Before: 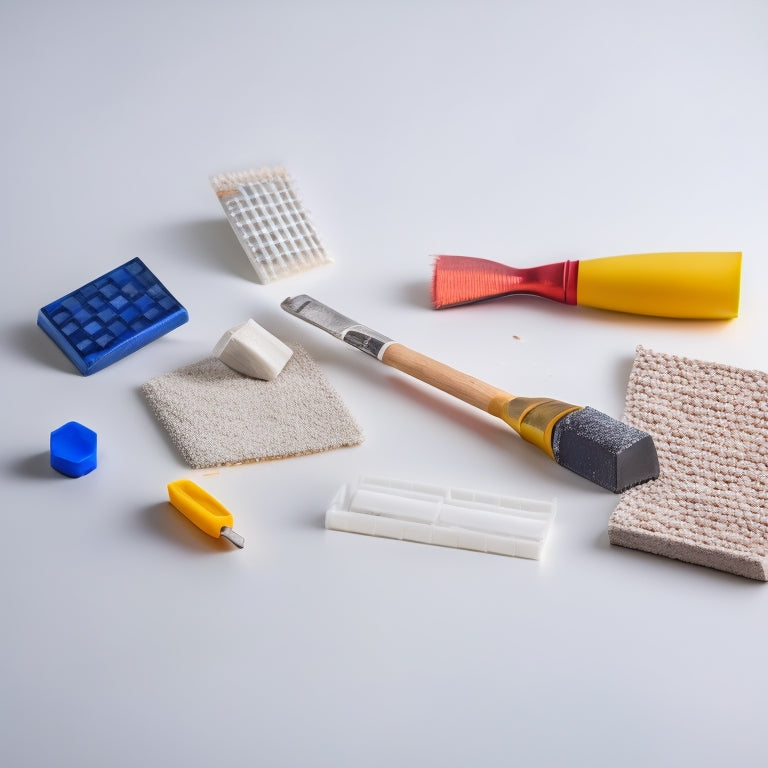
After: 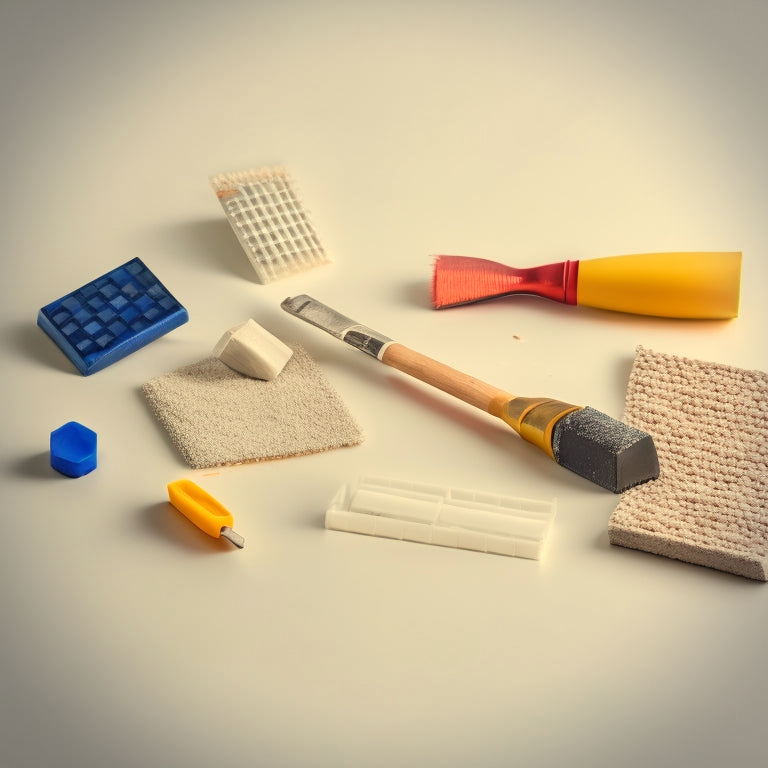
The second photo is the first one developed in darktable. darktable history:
white balance: red 1.08, blue 0.791
vignetting: dithering 8-bit output, unbound false
